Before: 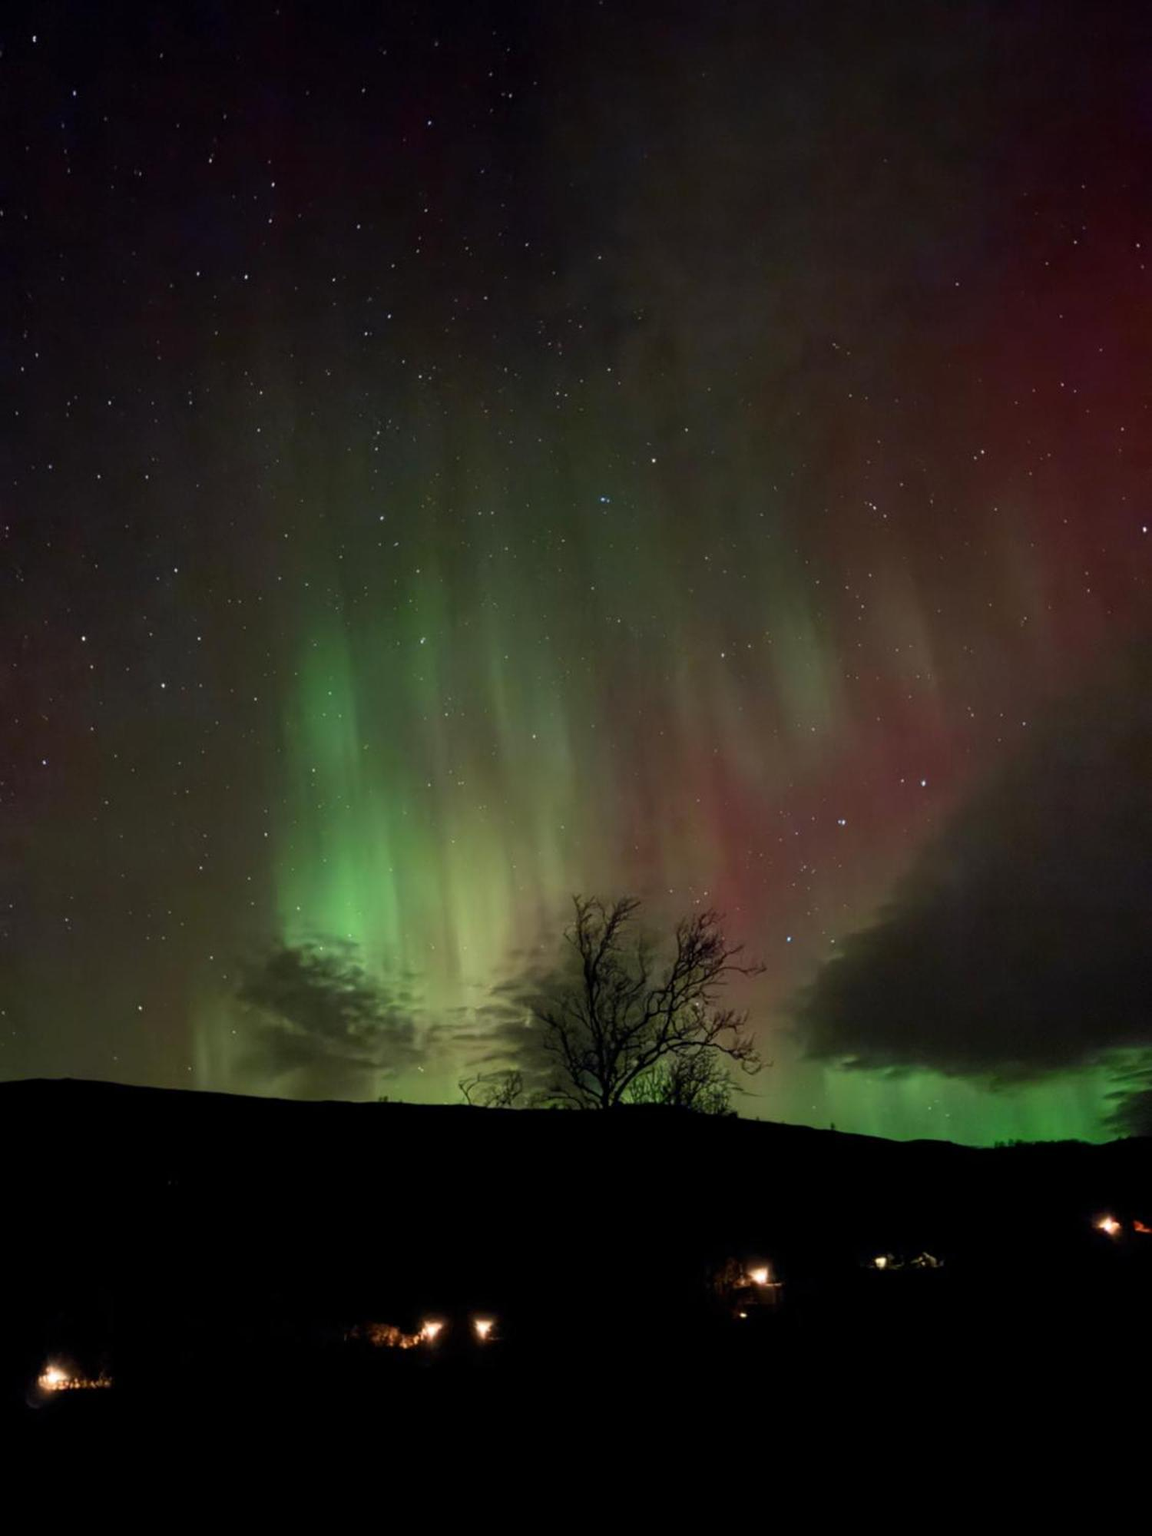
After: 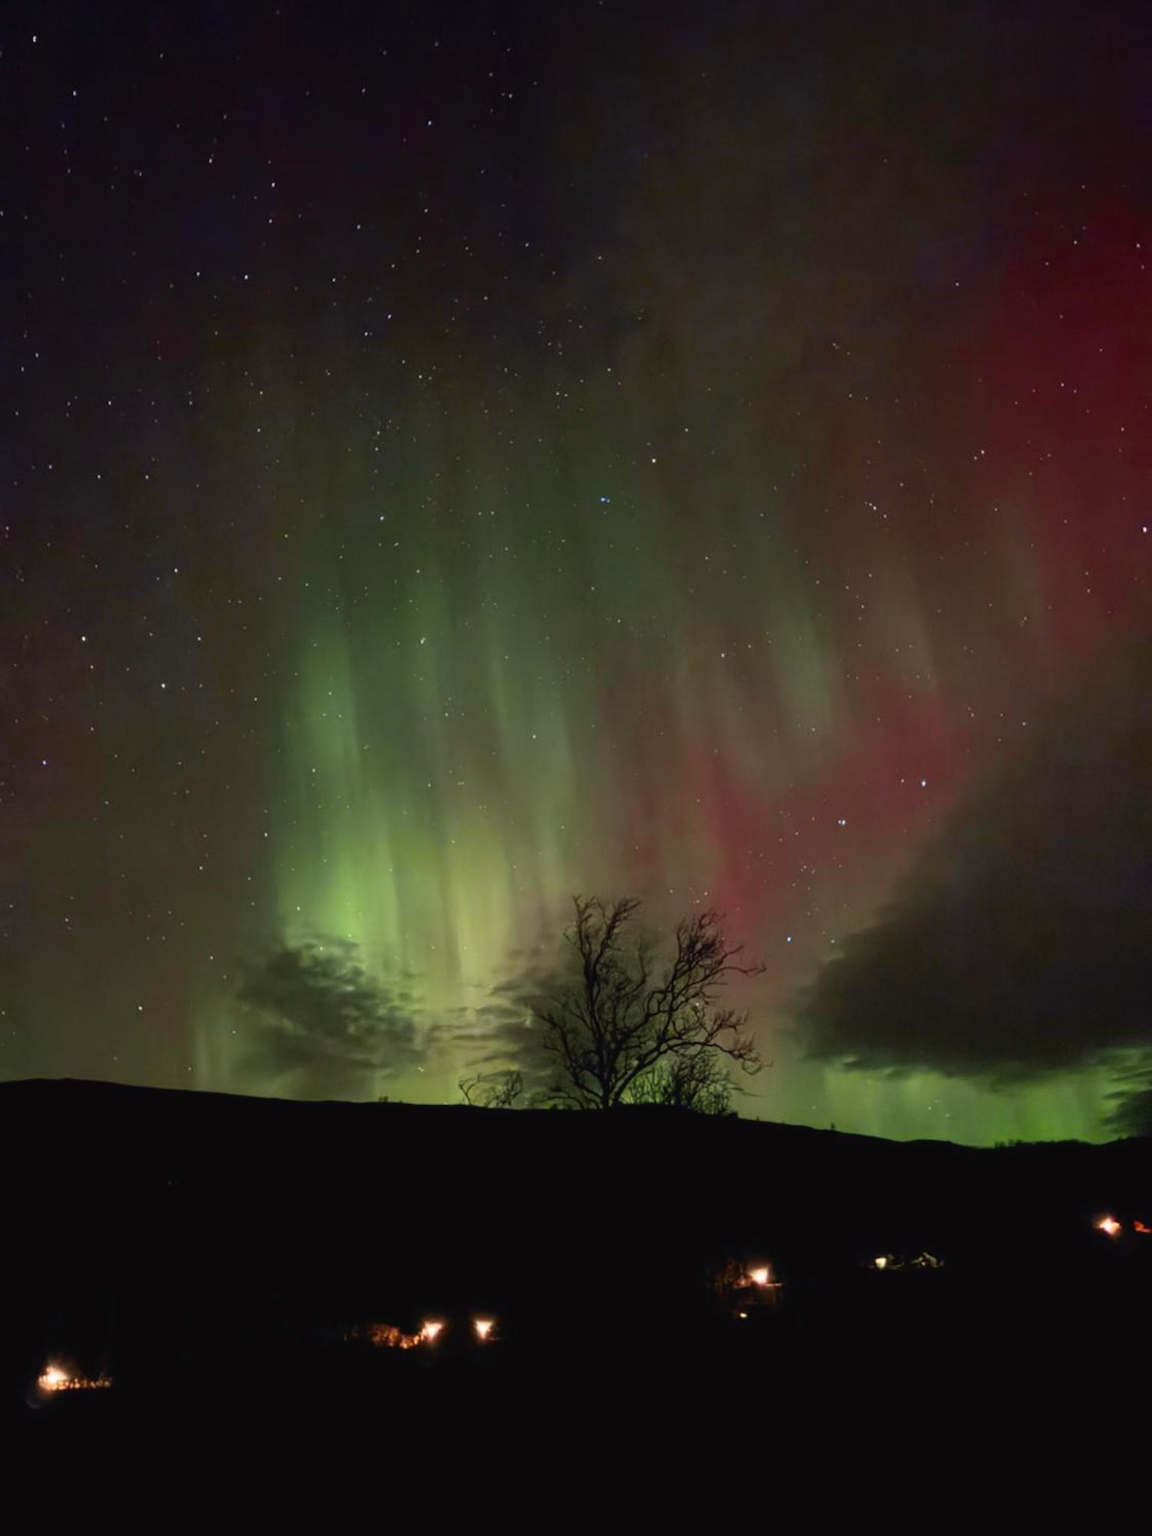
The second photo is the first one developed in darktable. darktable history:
tone curve: curves: ch0 [(0, 0.024) (0.119, 0.146) (0.474, 0.485) (0.718, 0.739) (0.817, 0.839) (1, 0.998)]; ch1 [(0, 0) (0.377, 0.416) (0.439, 0.451) (0.477, 0.477) (0.501, 0.503) (0.538, 0.544) (0.58, 0.602) (0.664, 0.676) (0.783, 0.804) (1, 1)]; ch2 [(0, 0) (0.38, 0.405) (0.463, 0.456) (0.498, 0.497) (0.524, 0.535) (0.578, 0.576) (0.648, 0.665) (1, 1)], color space Lab, independent channels, preserve colors none
